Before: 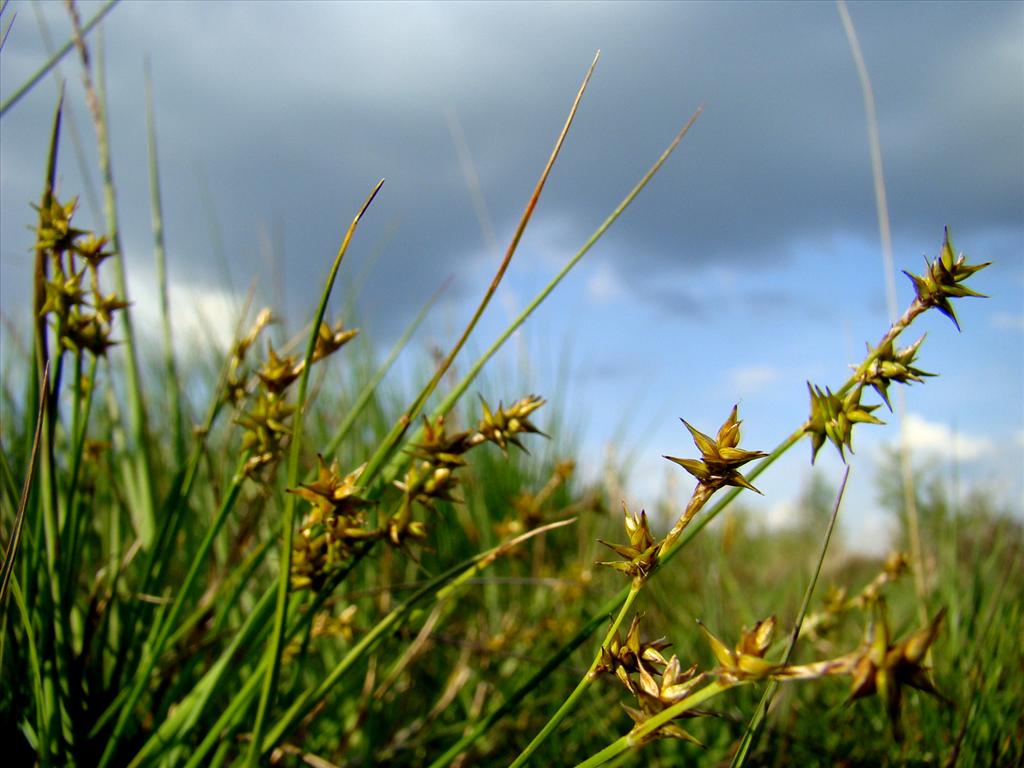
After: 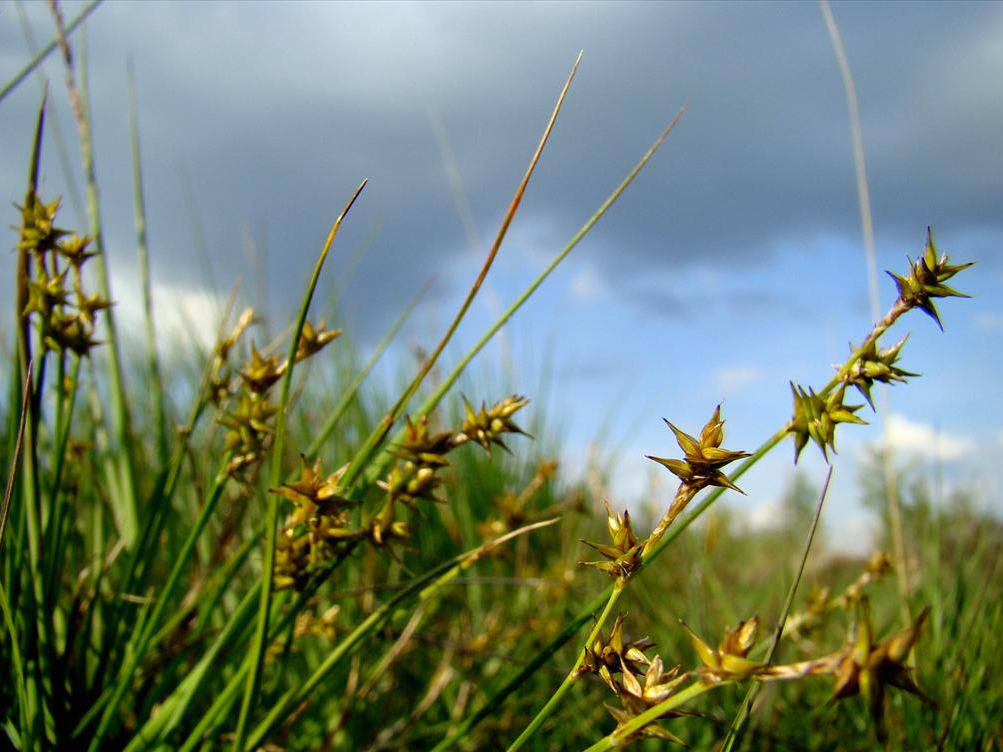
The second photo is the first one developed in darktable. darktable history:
crop: left 1.743%, right 0.268%, bottom 2.011%
local contrast: mode bilateral grid, contrast 100, coarseness 100, detail 94%, midtone range 0.2
